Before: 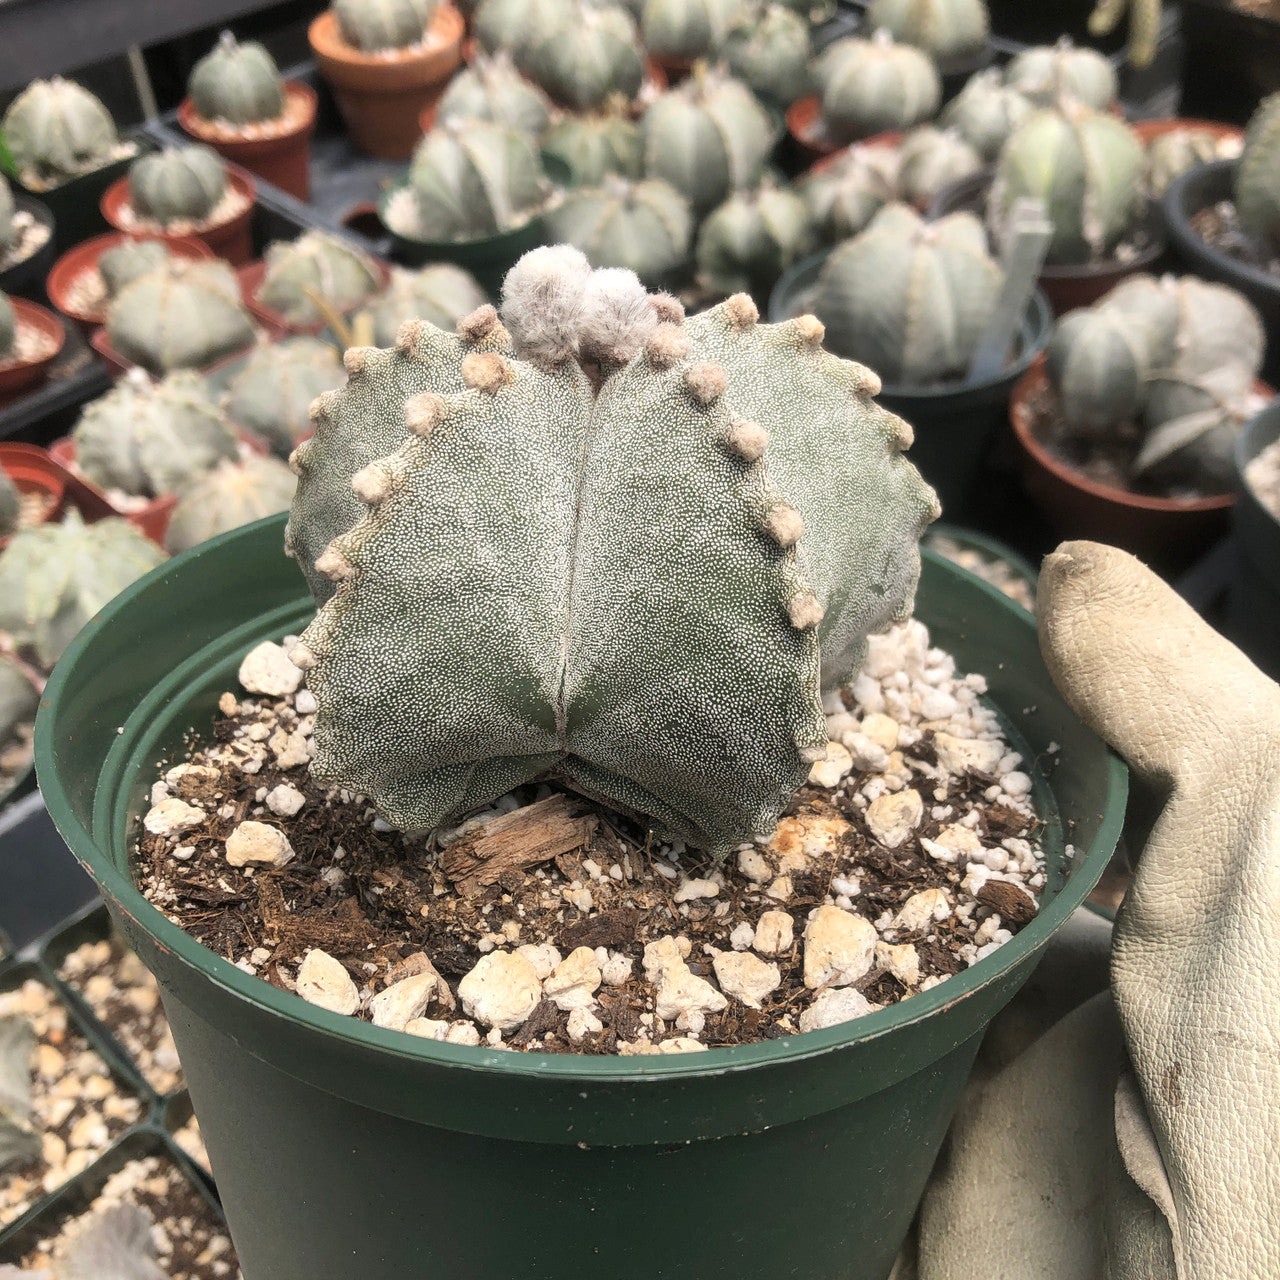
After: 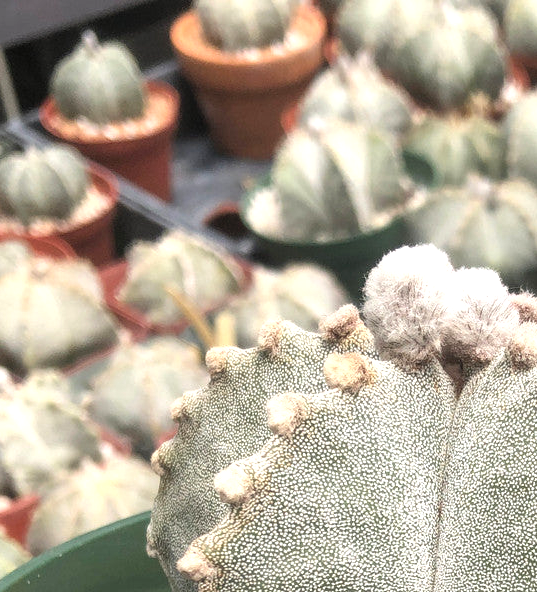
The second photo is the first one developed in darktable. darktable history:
crop and rotate: left 10.817%, top 0.062%, right 47.194%, bottom 53.626%
shadows and highlights: shadows 37.27, highlights -28.18, soften with gaussian
exposure: black level correction 0.001, exposure 0.5 EV, compensate exposure bias true, compensate highlight preservation false
local contrast: detail 110%
